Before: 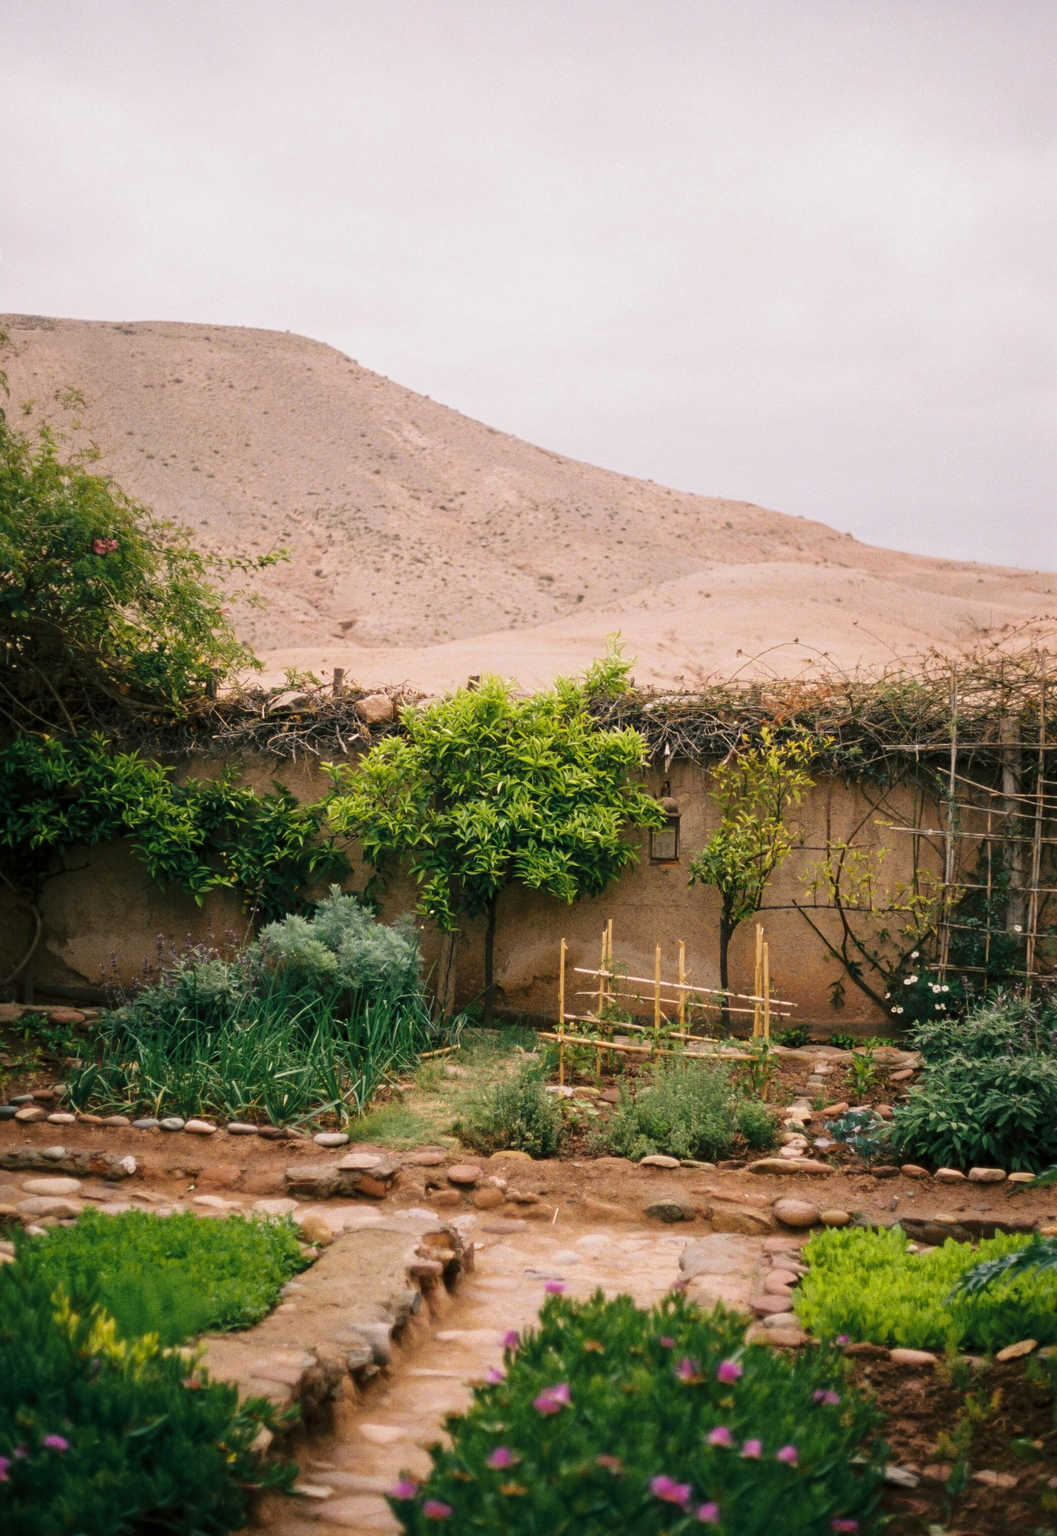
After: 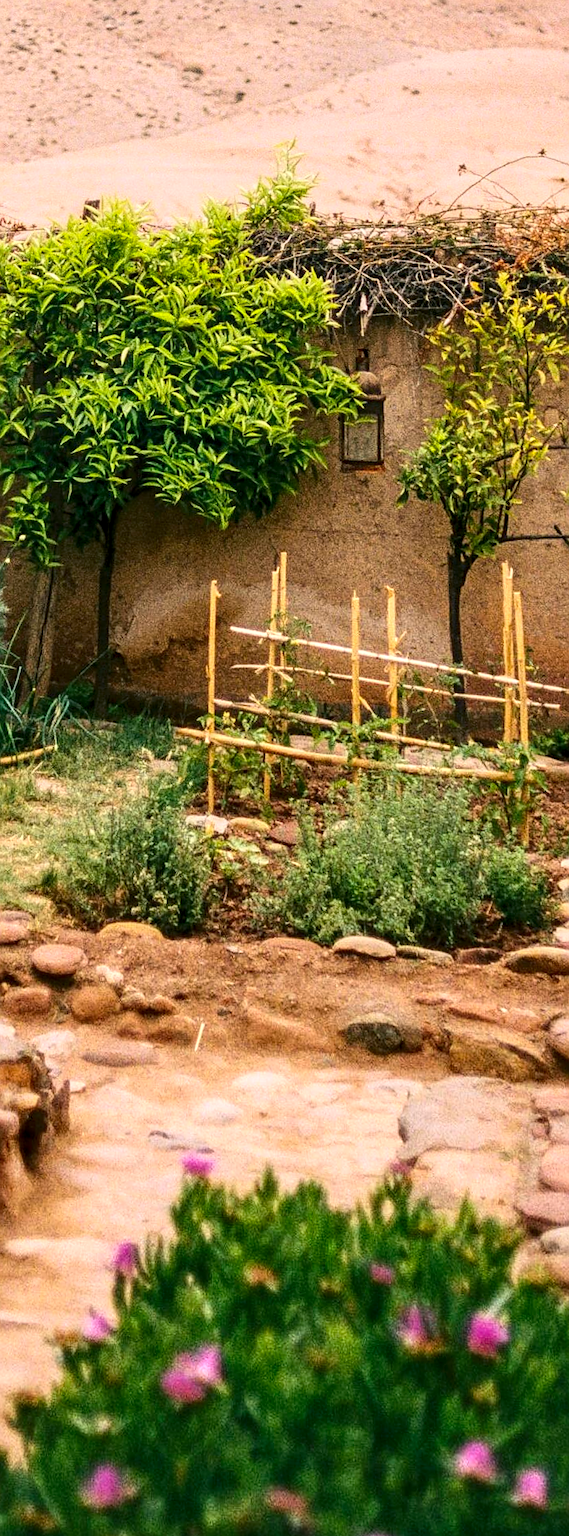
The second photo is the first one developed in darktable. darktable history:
contrast brightness saturation: contrast 0.23, brightness 0.1, saturation 0.29
crop: left 35.432%, top 26.233%, right 20.145%, bottom 3.432%
sharpen: on, module defaults
local contrast: detail 130%
rotate and perspective: rotation 0.72°, lens shift (vertical) -0.352, lens shift (horizontal) -0.051, crop left 0.152, crop right 0.859, crop top 0.019, crop bottom 0.964
